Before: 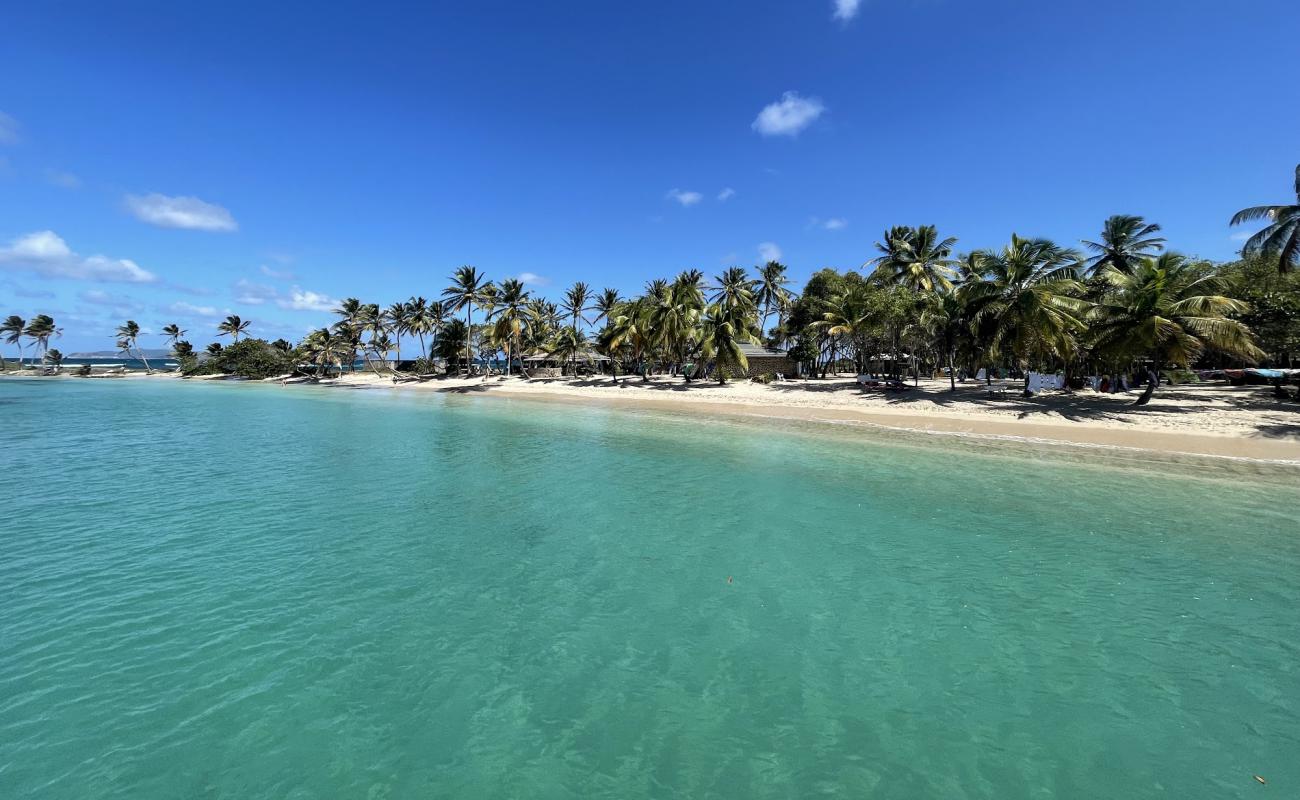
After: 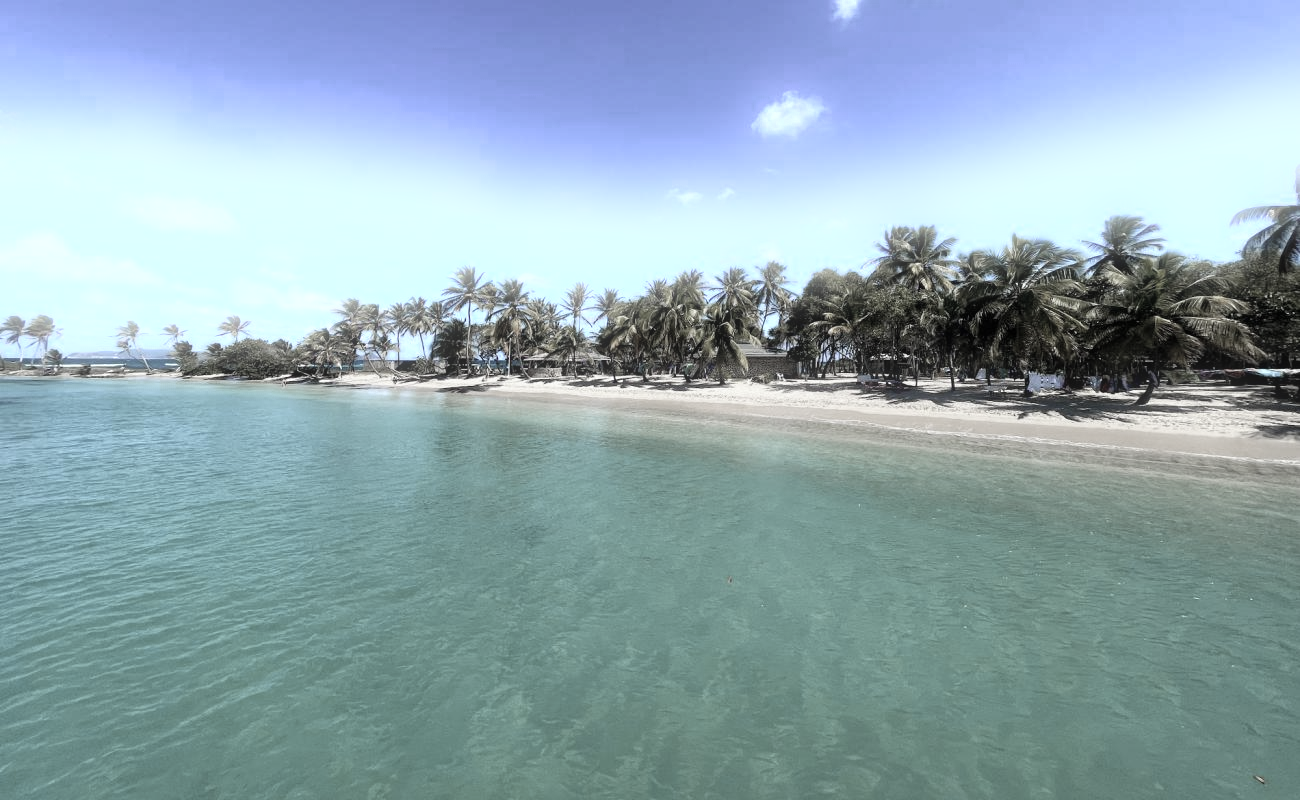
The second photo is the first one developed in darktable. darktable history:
bloom: size 5%, threshold 95%, strength 15%
color zones: curves: ch0 [(0, 0.613) (0.01, 0.613) (0.245, 0.448) (0.498, 0.529) (0.642, 0.665) (0.879, 0.777) (0.99, 0.613)]; ch1 [(0, 0.272) (0.219, 0.127) (0.724, 0.346)]
